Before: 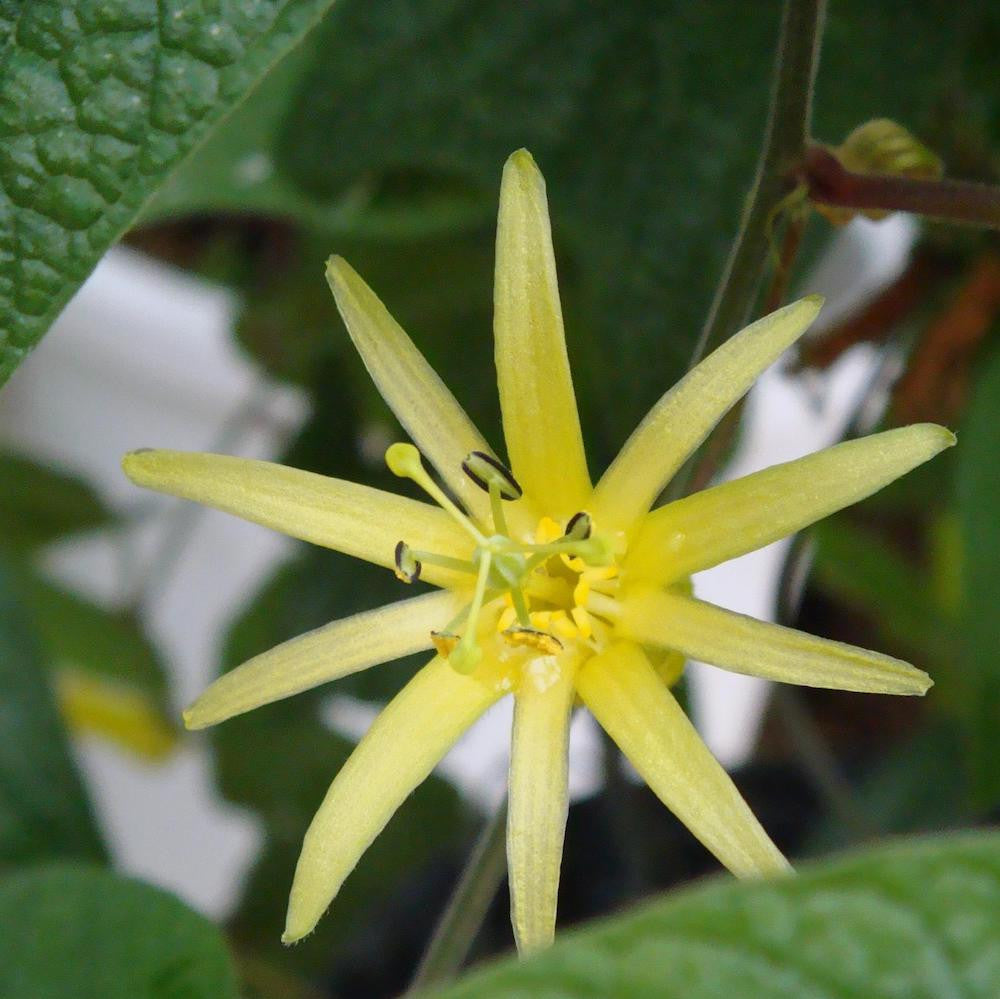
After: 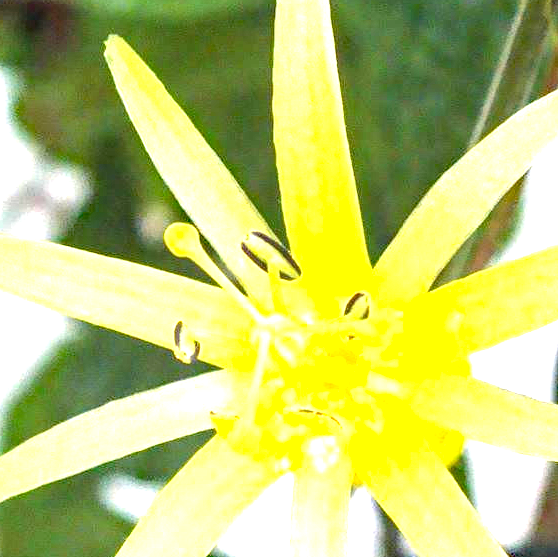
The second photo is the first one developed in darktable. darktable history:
exposure: exposure 2 EV, compensate exposure bias true, compensate highlight preservation false
local contrast: detail 142%
haze removal: strength 0.29, distance 0.25, compatibility mode true, adaptive false
crop and rotate: left 22.13%, top 22.054%, right 22.026%, bottom 22.102%
